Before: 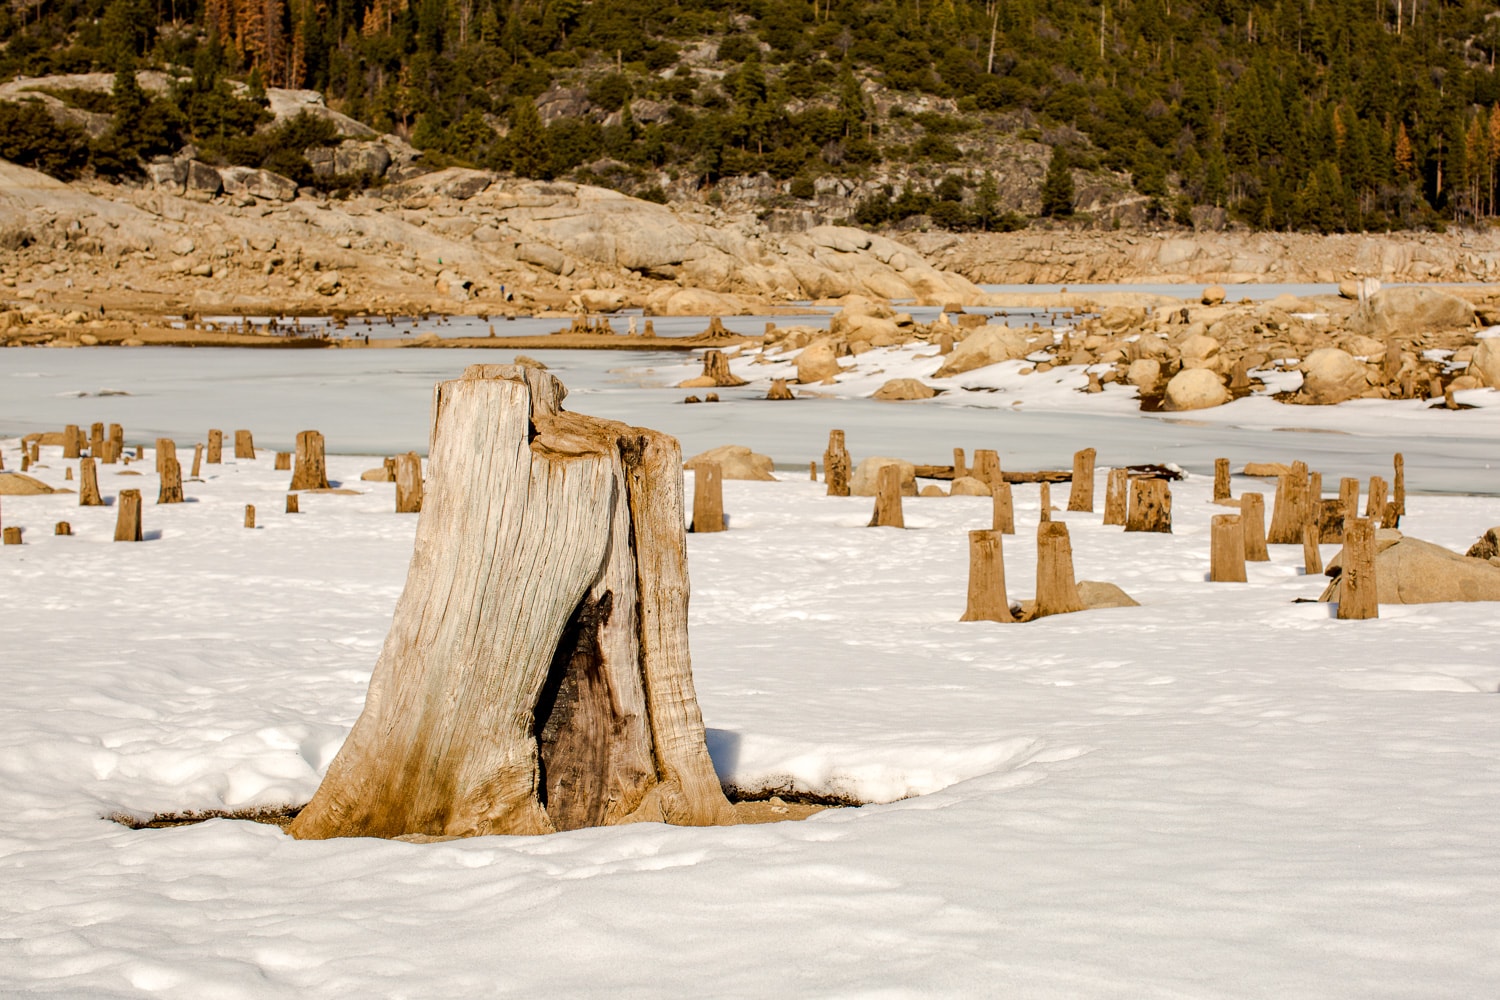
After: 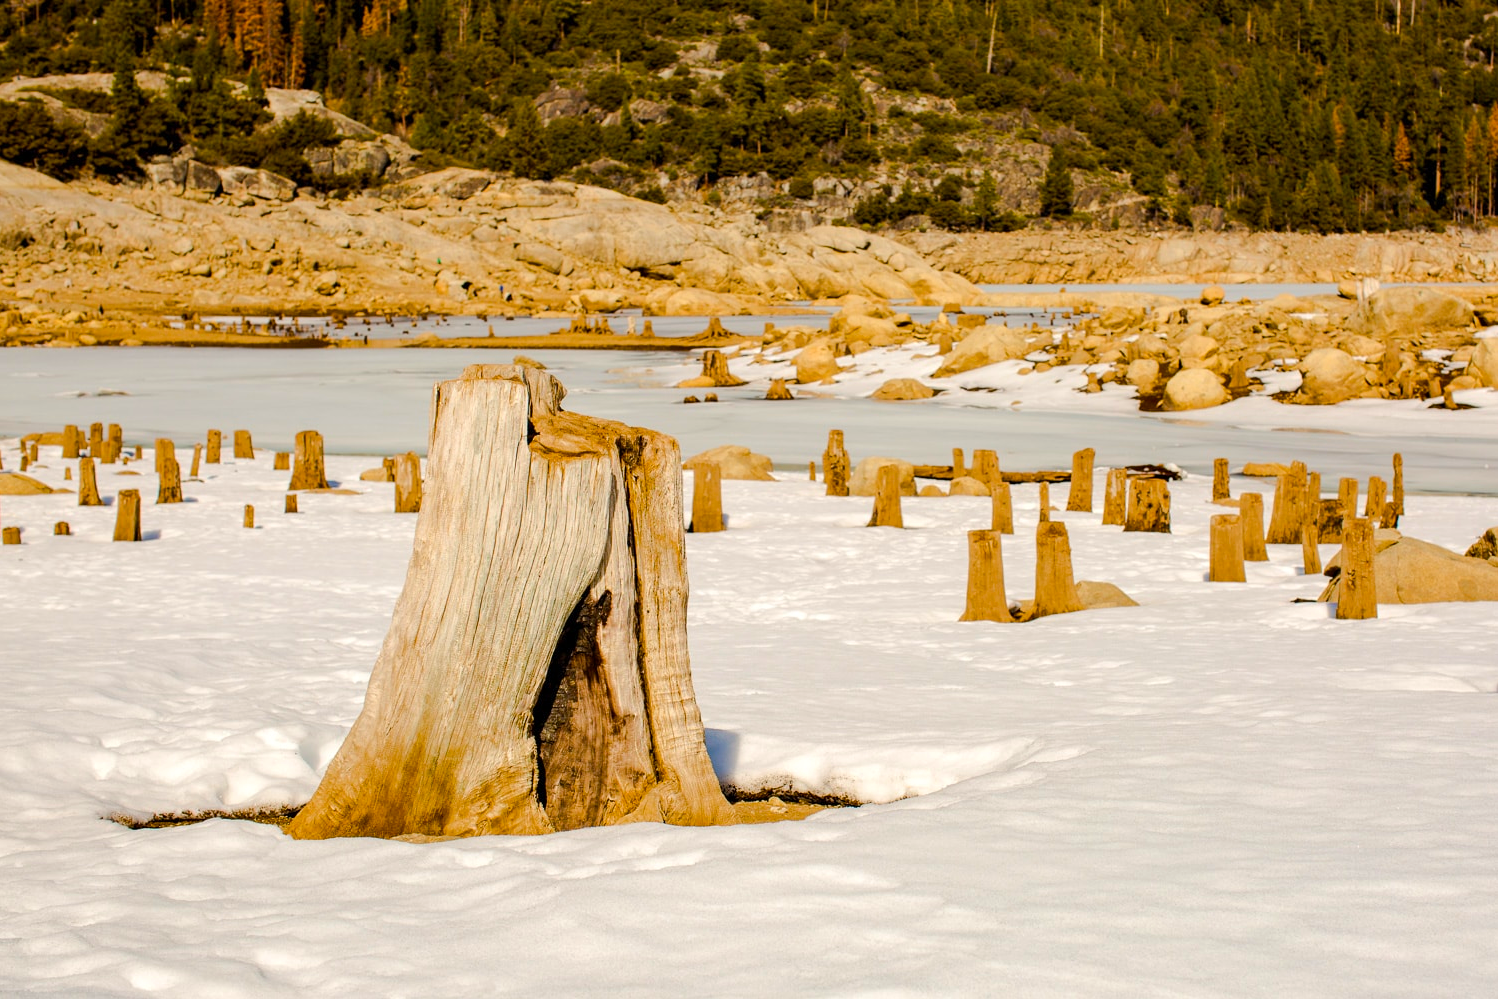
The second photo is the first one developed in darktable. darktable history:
color balance rgb: perceptual saturation grading › global saturation 25%, perceptual brilliance grading › mid-tones 10%, perceptual brilliance grading › shadows 15%, global vibrance 20%
crop and rotate: left 0.126%
